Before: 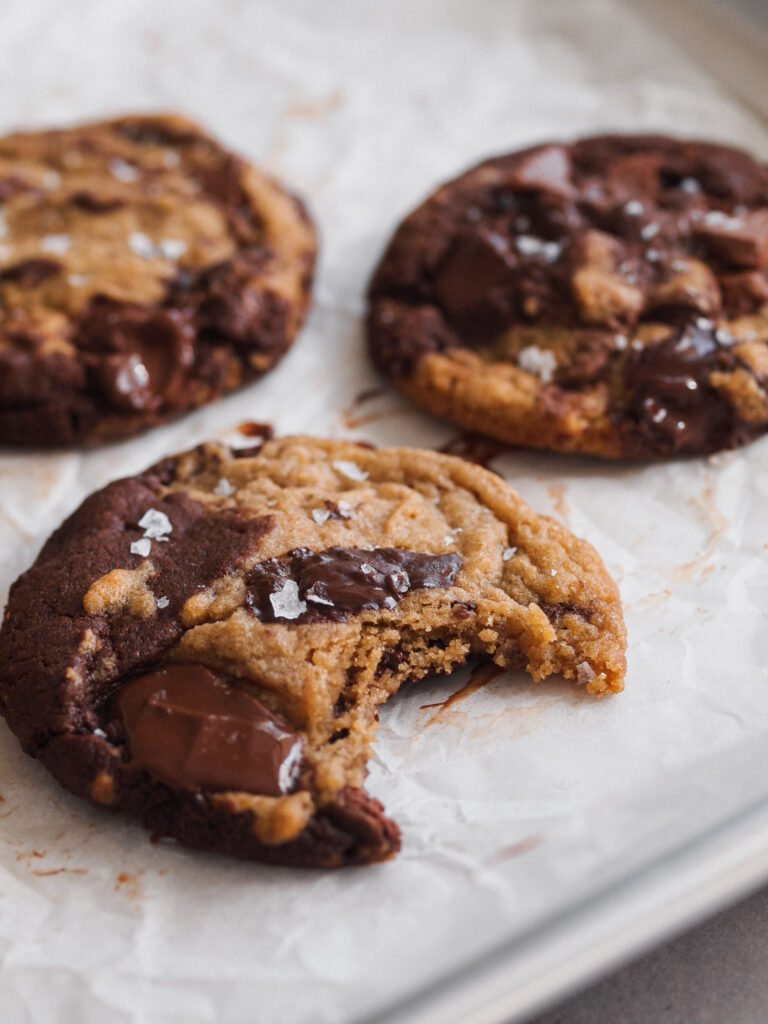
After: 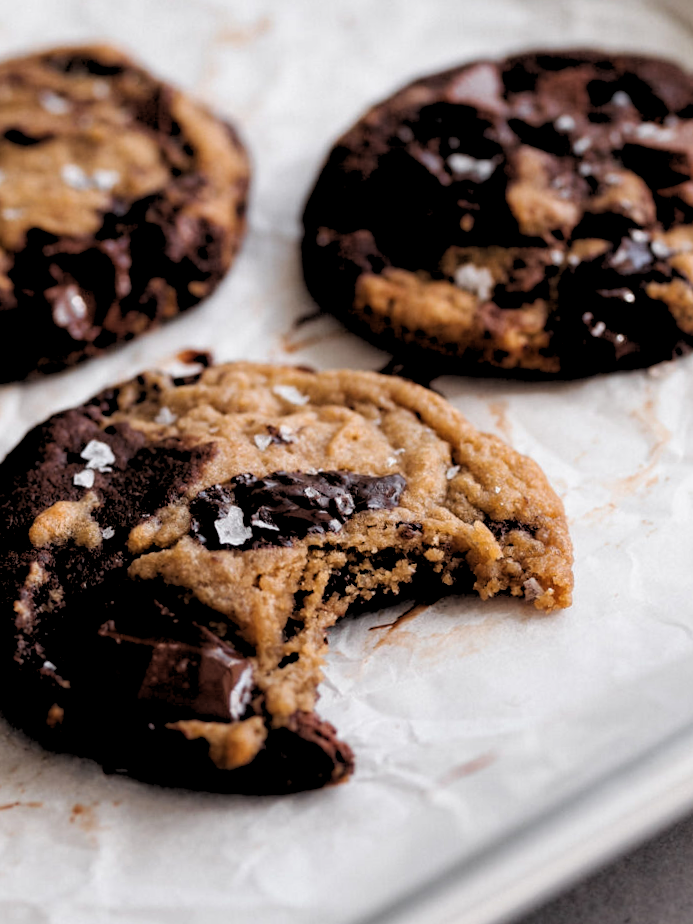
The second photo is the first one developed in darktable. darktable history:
rgb levels: levels [[0.034, 0.472, 0.904], [0, 0.5, 1], [0, 0.5, 1]]
crop and rotate: angle 1.96°, left 5.673%, top 5.673%
